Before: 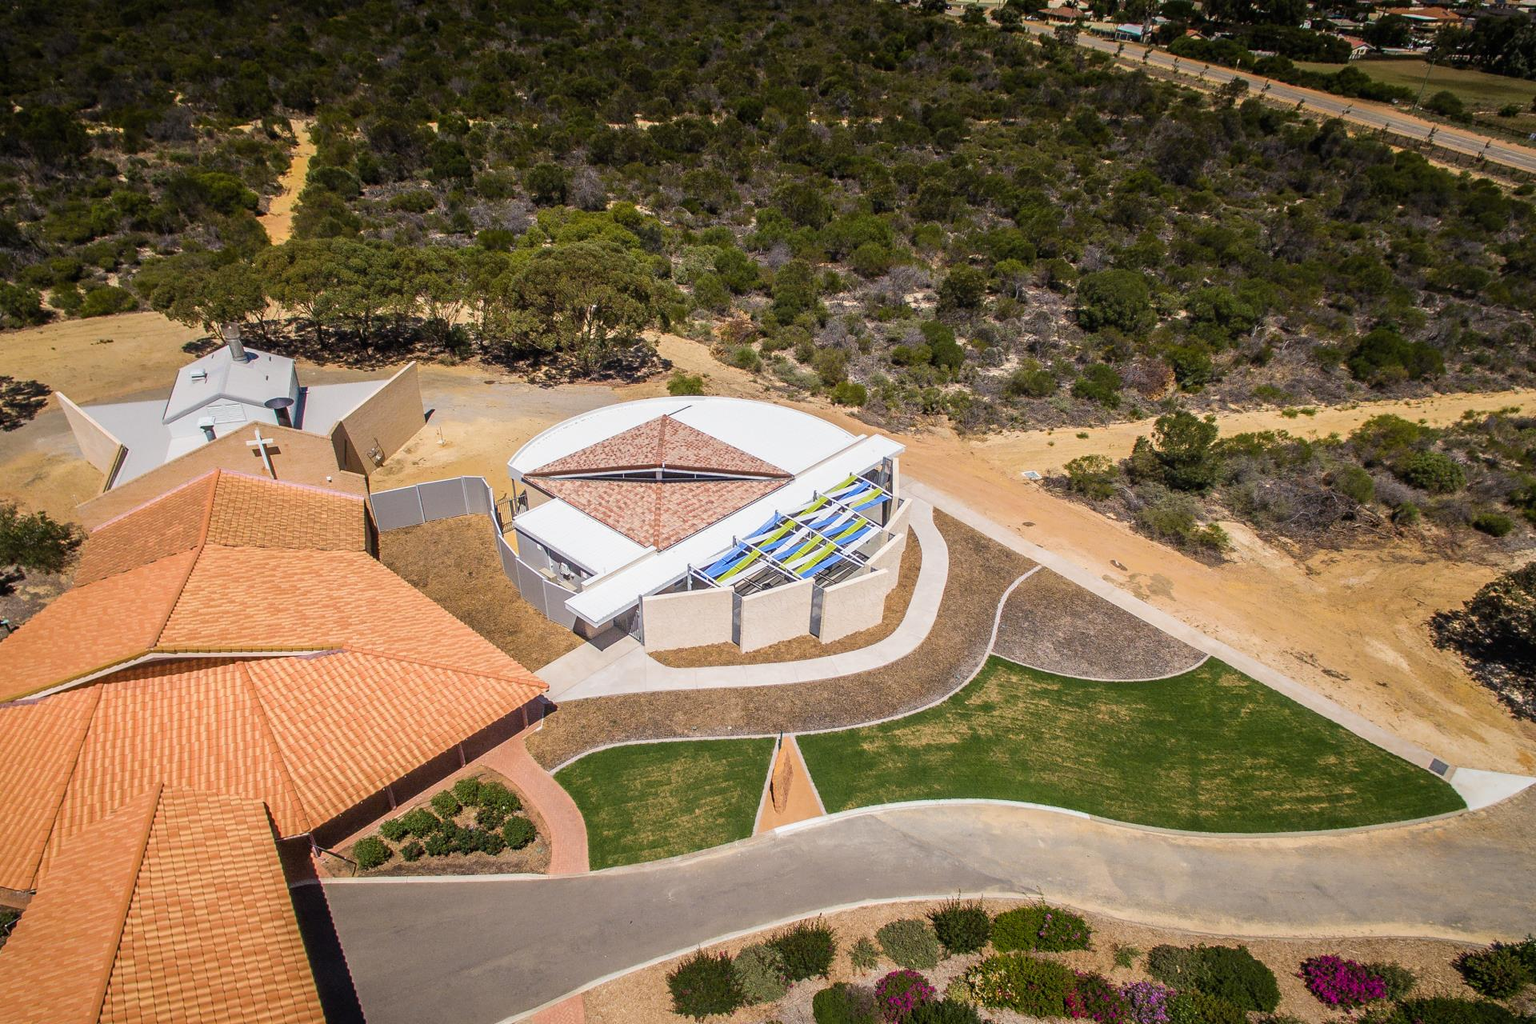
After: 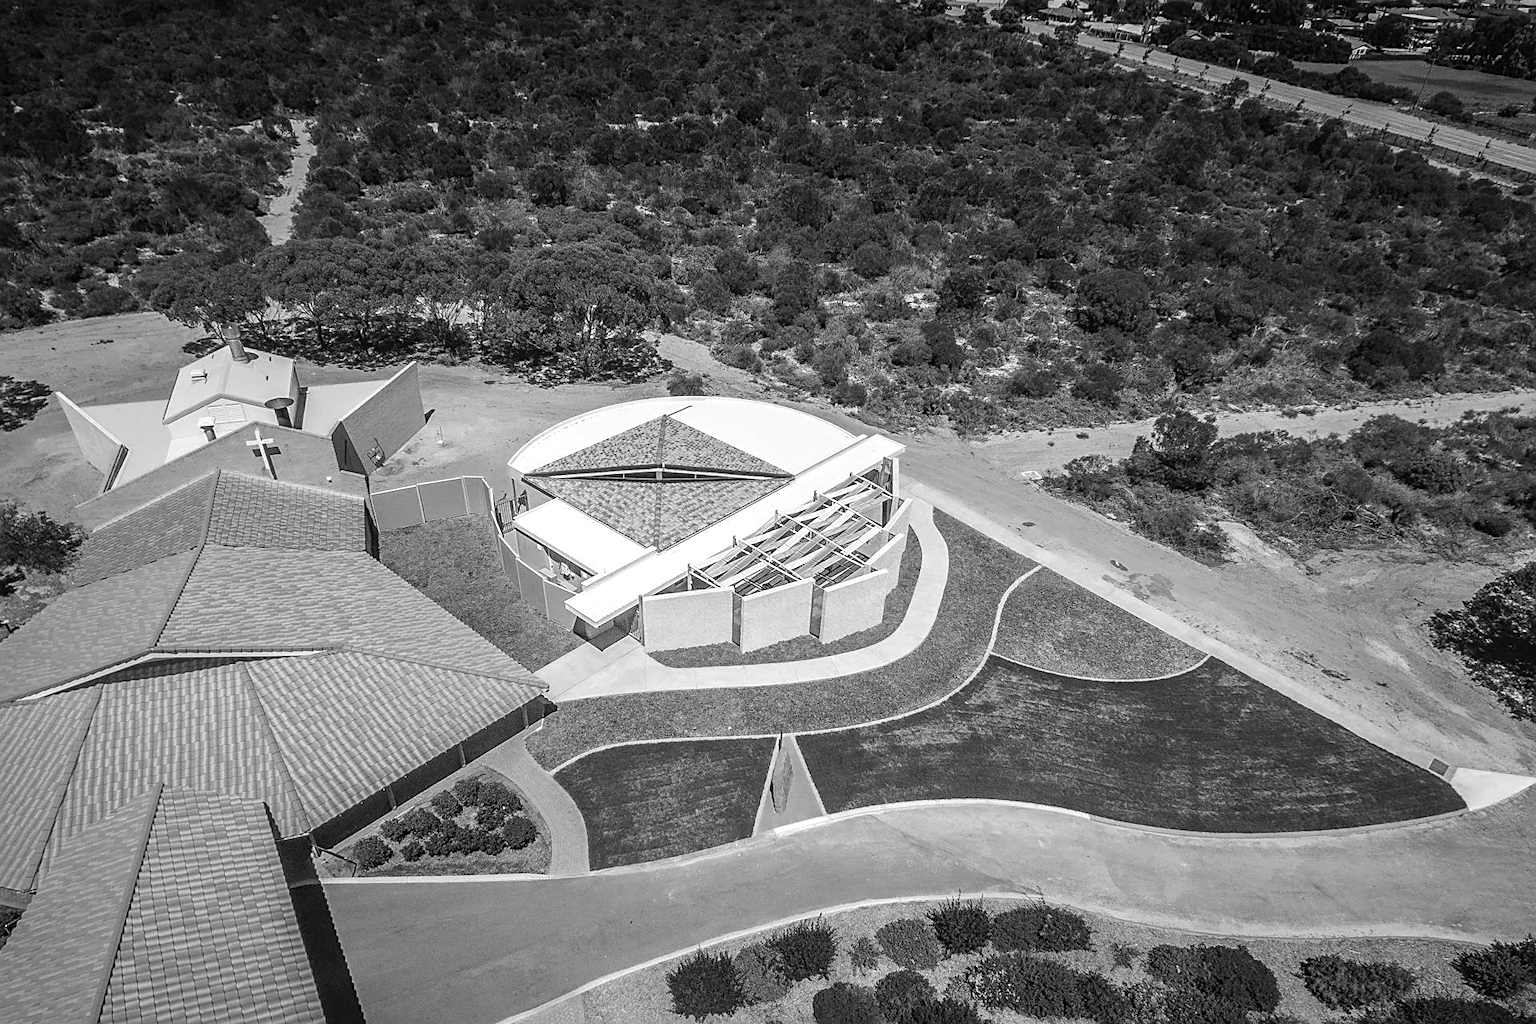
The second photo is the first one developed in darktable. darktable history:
exposure: black level correction 0, exposure 0.2 EV, compensate highlight preservation false
vignetting: fall-off start 116.58%, fall-off radius 58.69%, brightness -0.575
local contrast: detail 110%
sharpen: amount 0.499
color calibration: output gray [0.253, 0.26, 0.487, 0], illuminant custom, x 0.367, y 0.392, temperature 4432.59 K
